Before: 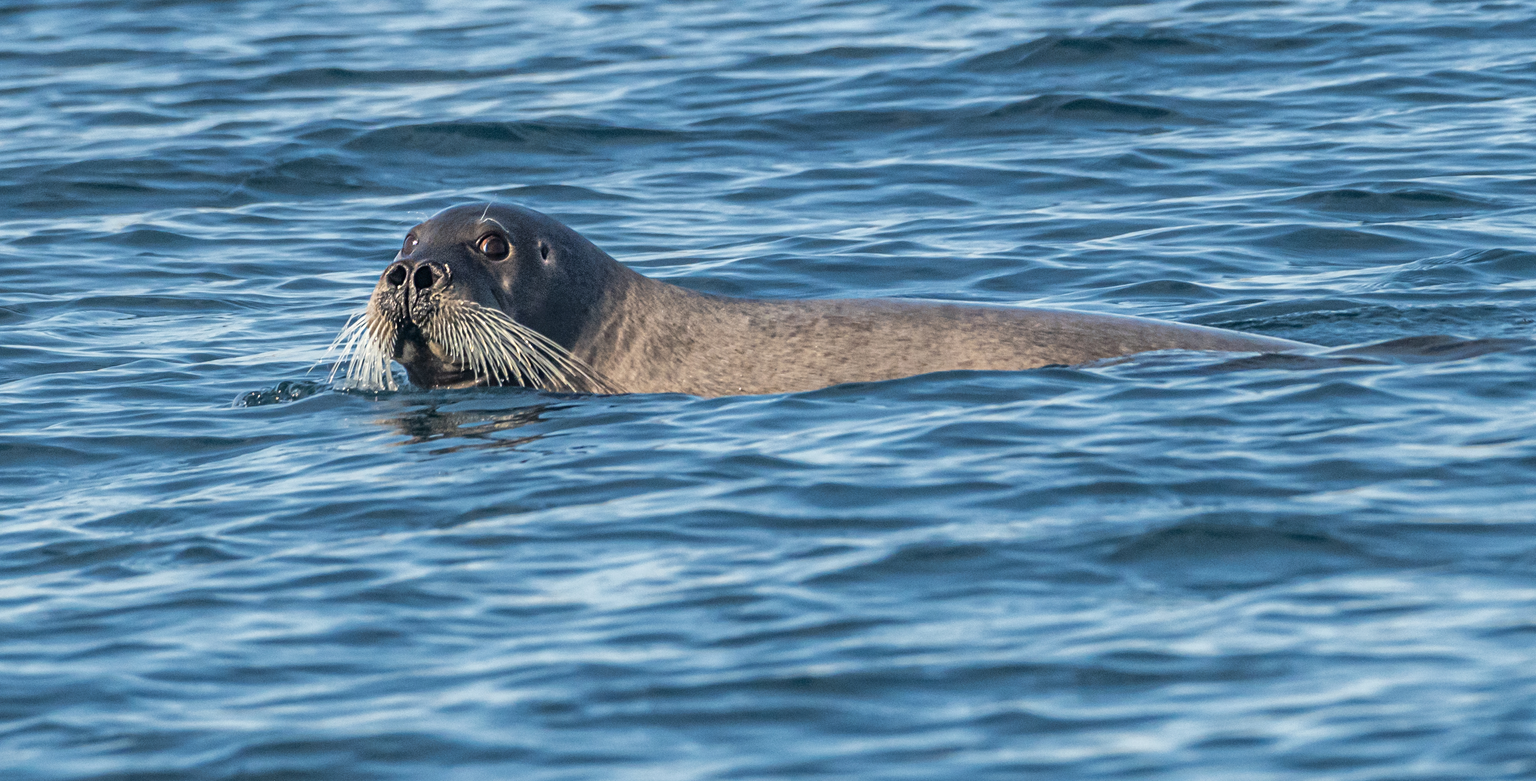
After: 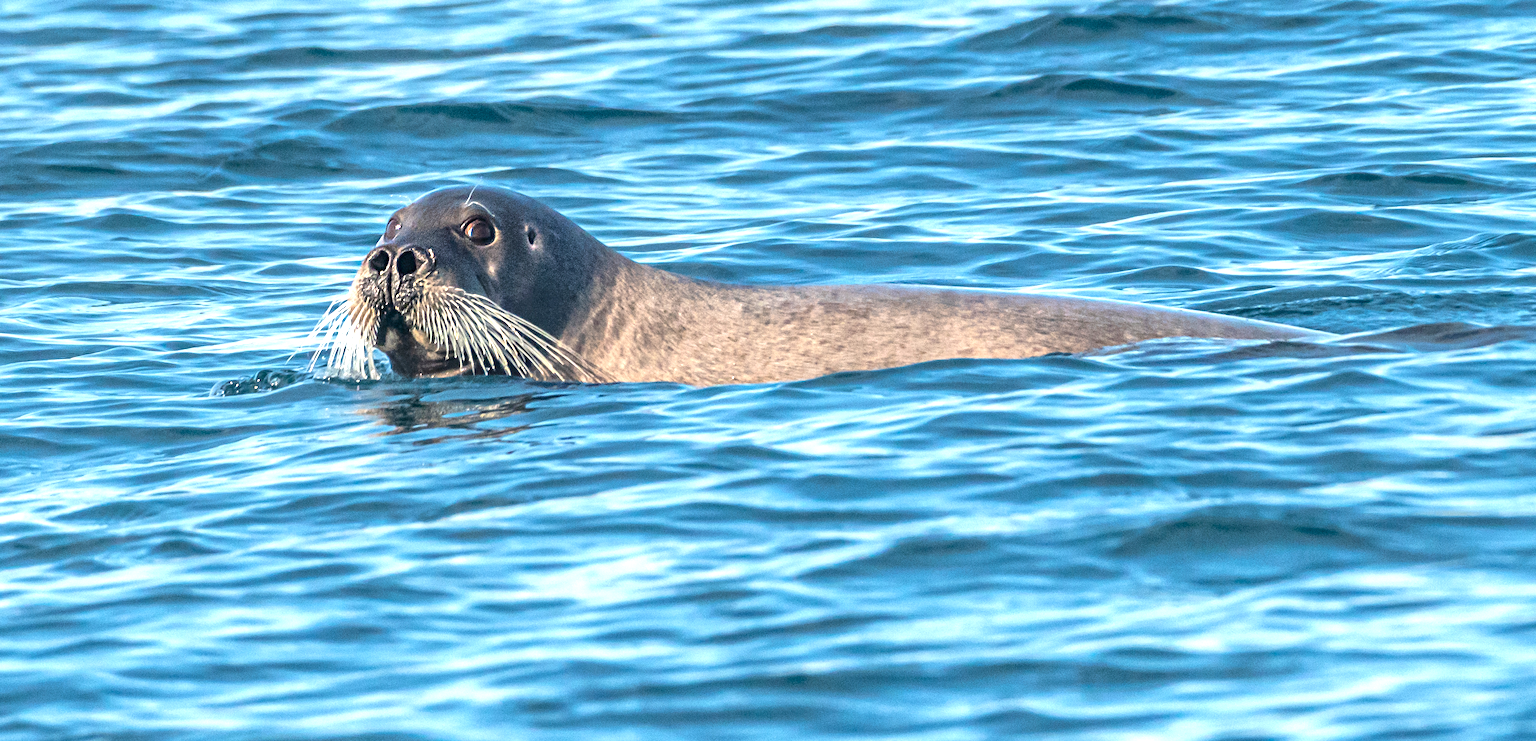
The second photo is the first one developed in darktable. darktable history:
crop: left 1.913%, top 2.944%, right 1.048%, bottom 4.923%
exposure: exposure 0.916 EV, compensate exposure bias true, compensate highlight preservation false
